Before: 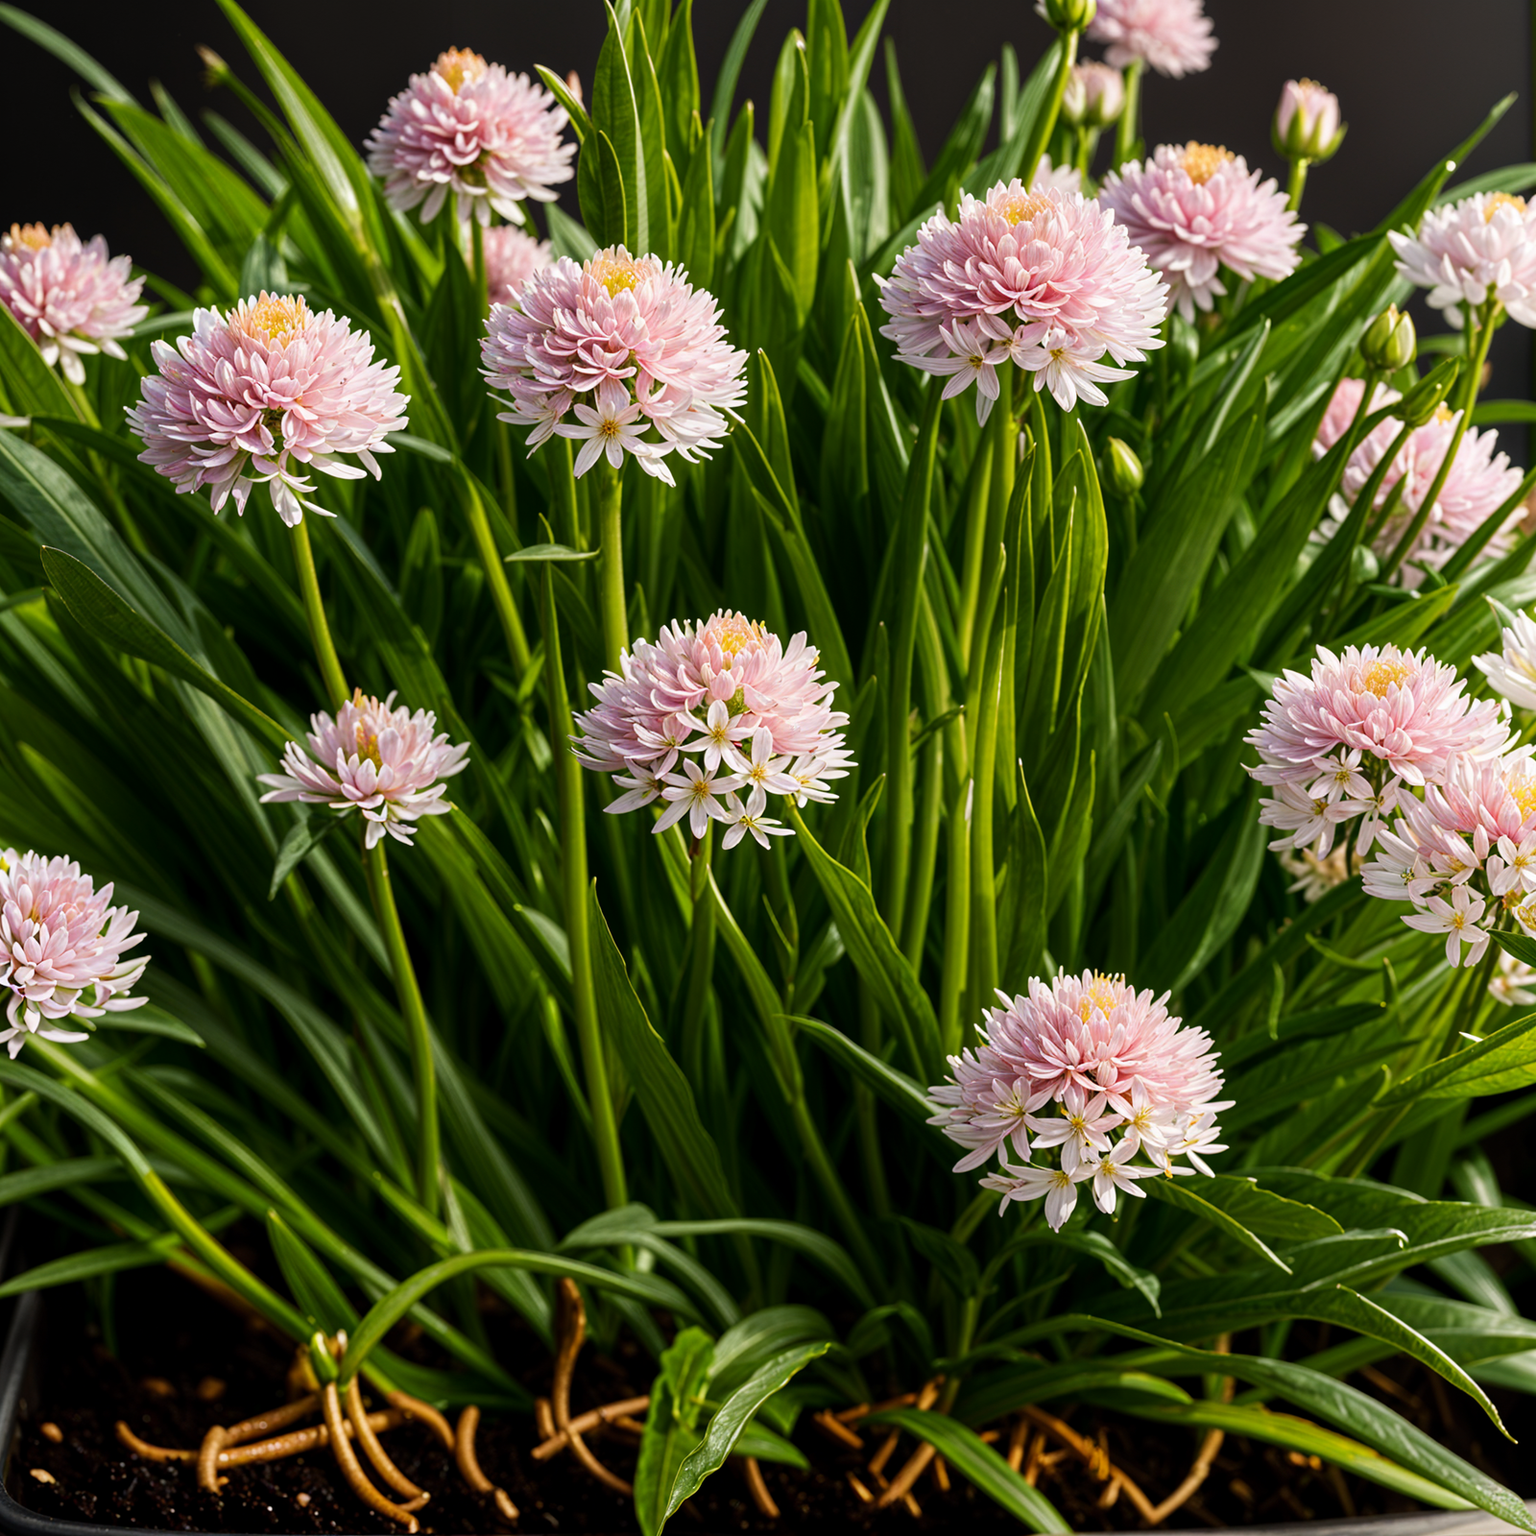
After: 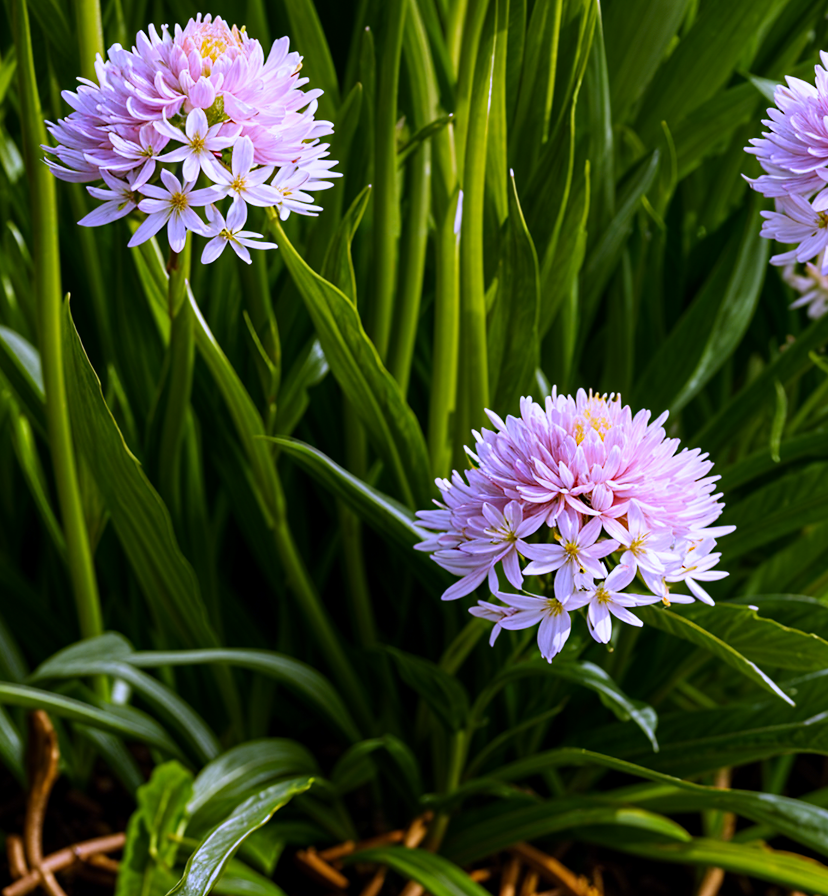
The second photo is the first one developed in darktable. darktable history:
crop: left 34.479%, top 38.822%, right 13.718%, bottom 5.172%
white balance: red 0.98, blue 1.61
haze removal: on, module defaults
